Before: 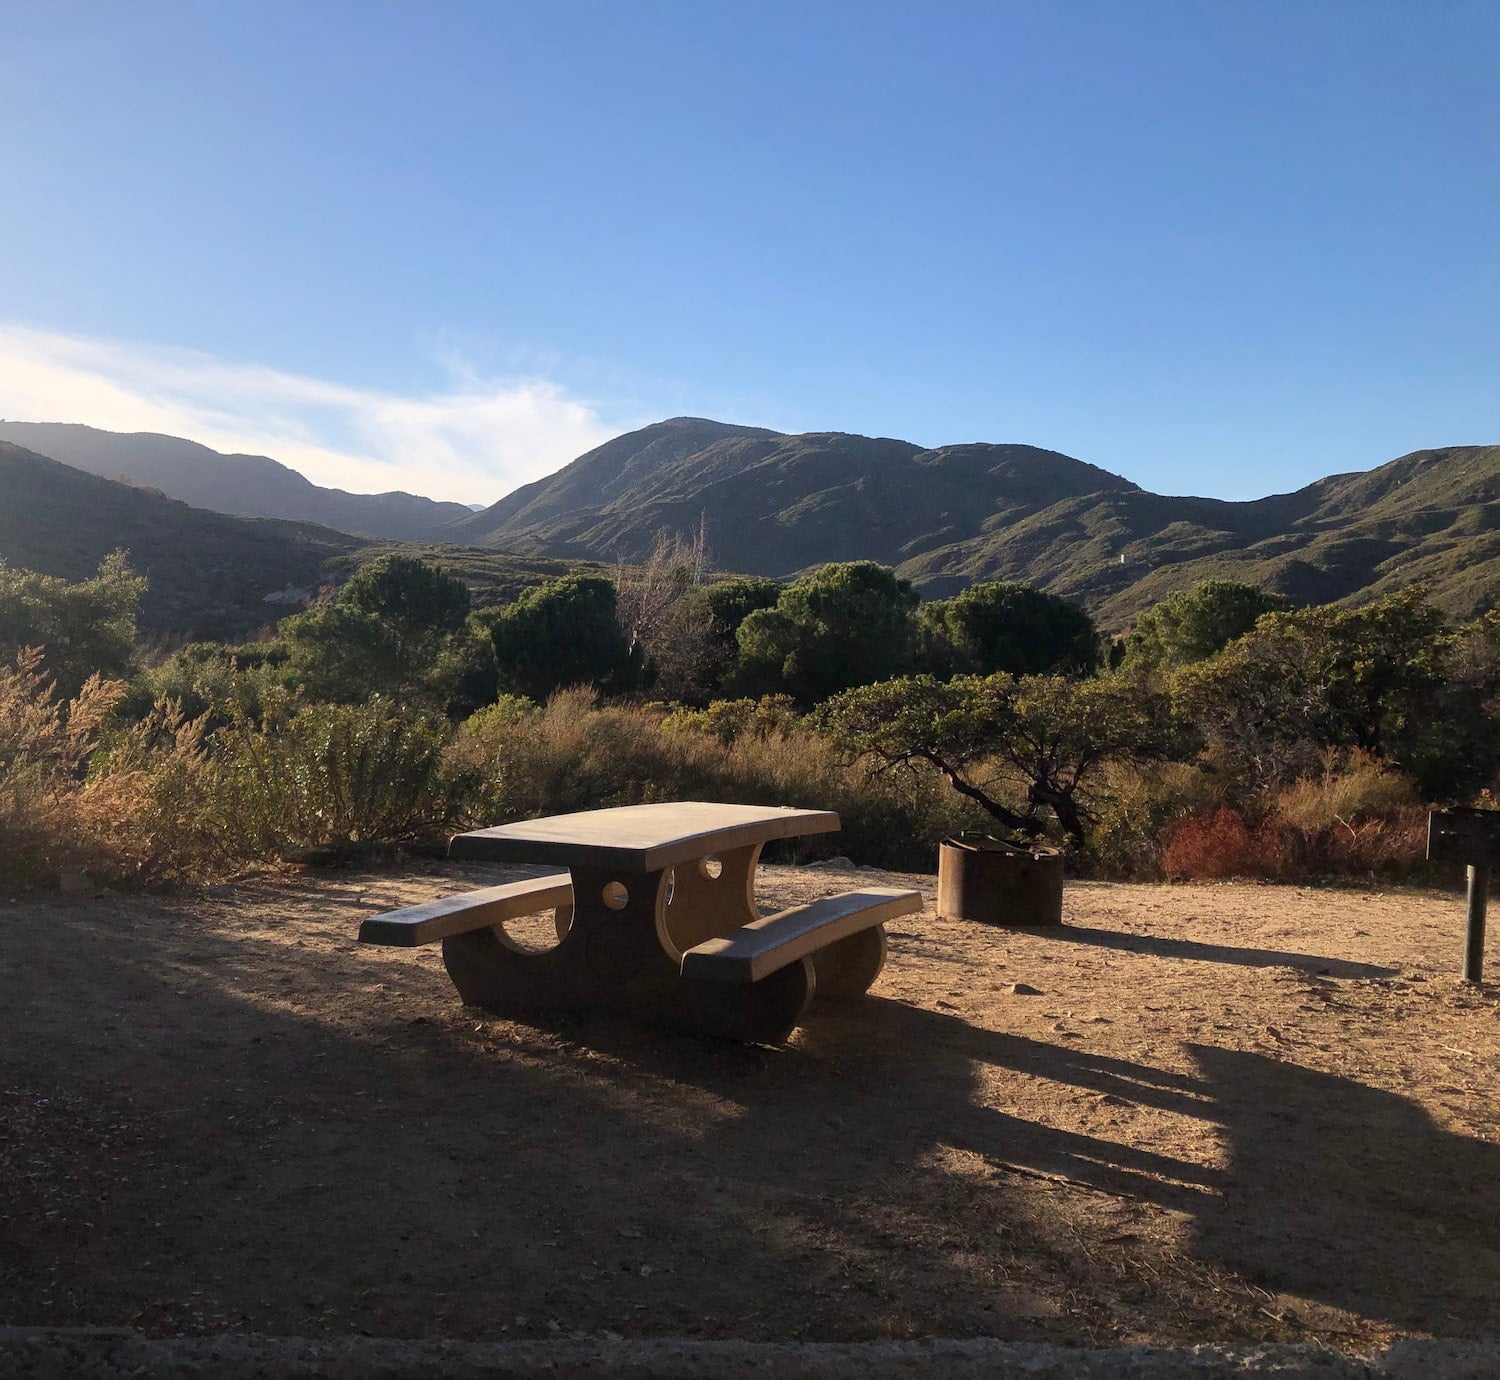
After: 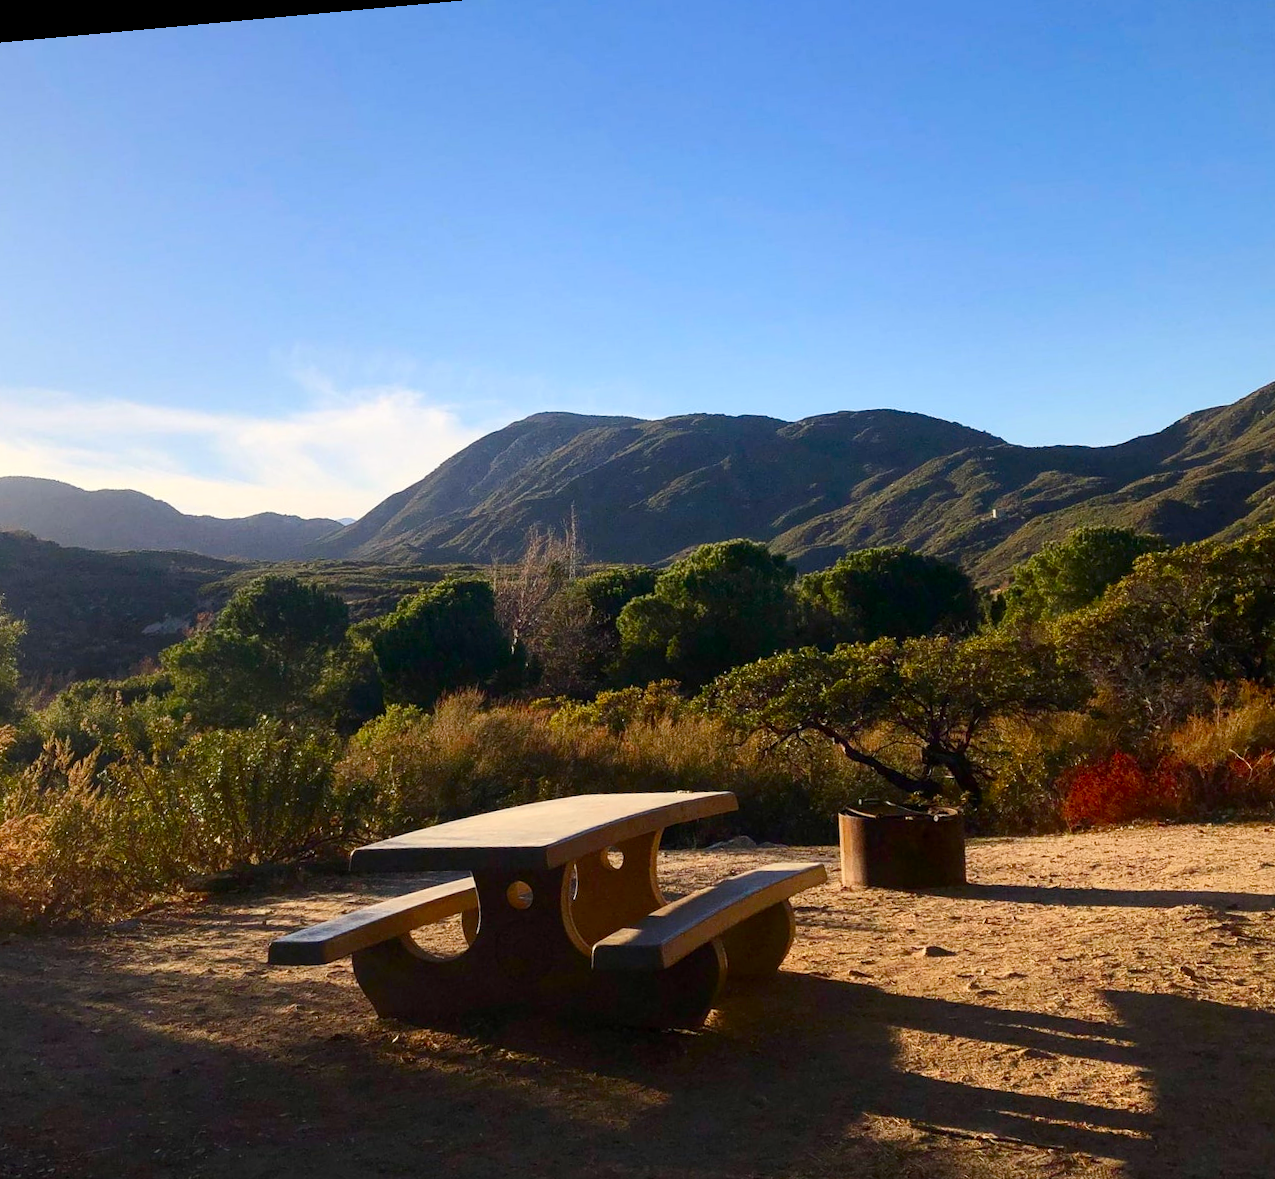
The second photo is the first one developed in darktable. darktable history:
rotate and perspective: rotation -5.2°, automatic cropping off
color correction: highlights b* 3
color balance rgb: perceptual saturation grading › global saturation 20%, perceptual saturation grading › highlights -25%, perceptual saturation grading › shadows 50%, global vibrance -25%
crop and rotate: left 10.77%, top 5.1%, right 10.41%, bottom 16.76%
contrast brightness saturation: contrast 0.16, saturation 0.32
